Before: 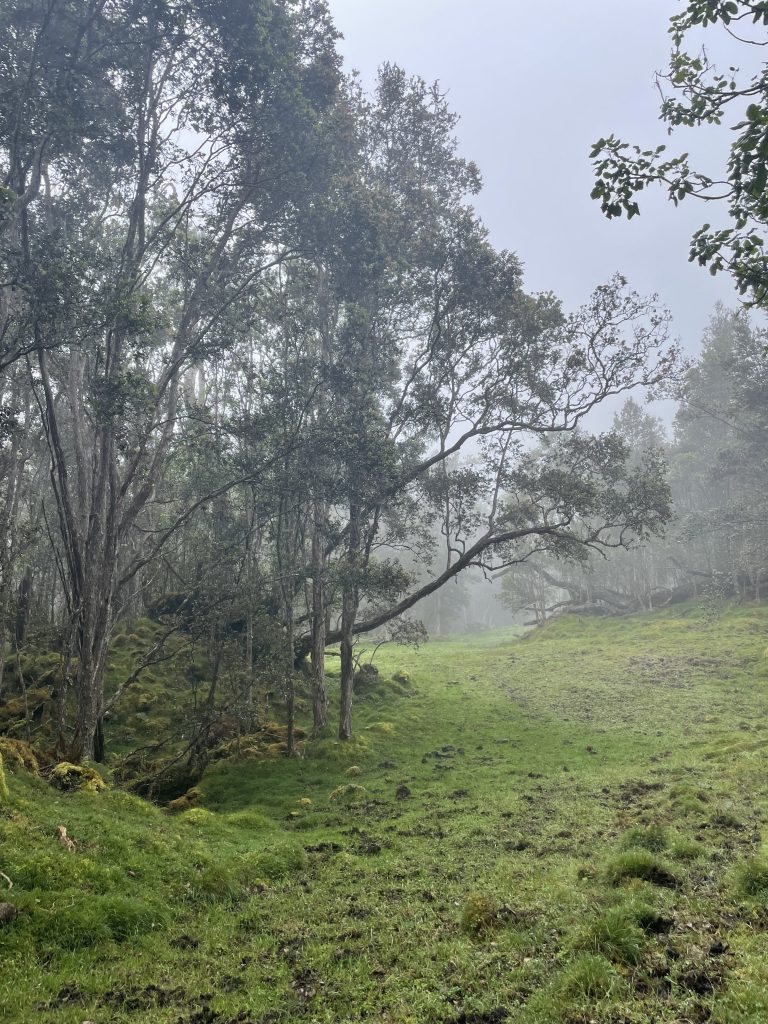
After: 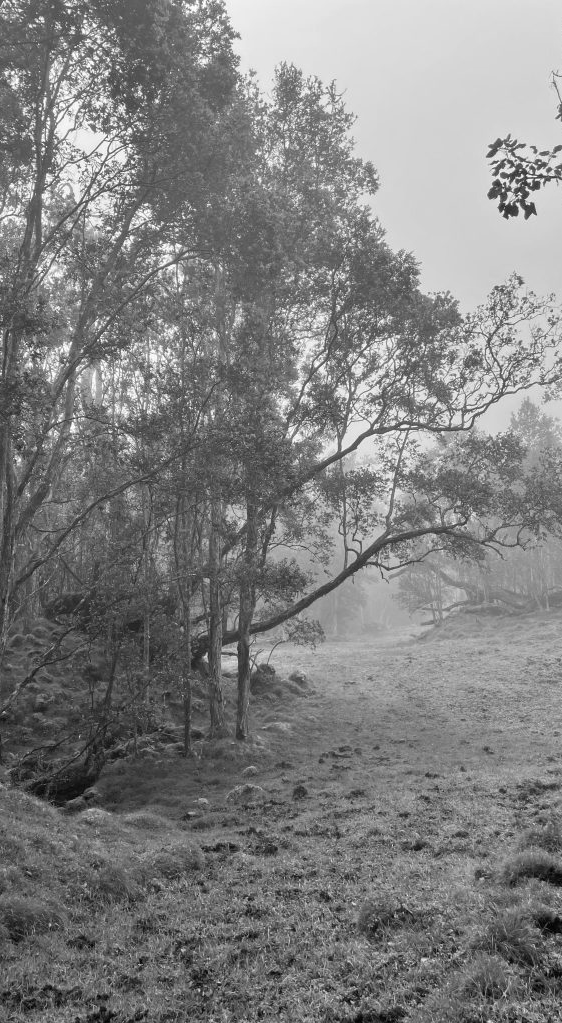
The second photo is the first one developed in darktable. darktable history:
monochrome: a -4.13, b 5.16, size 1
crop: left 13.443%, right 13.31%
